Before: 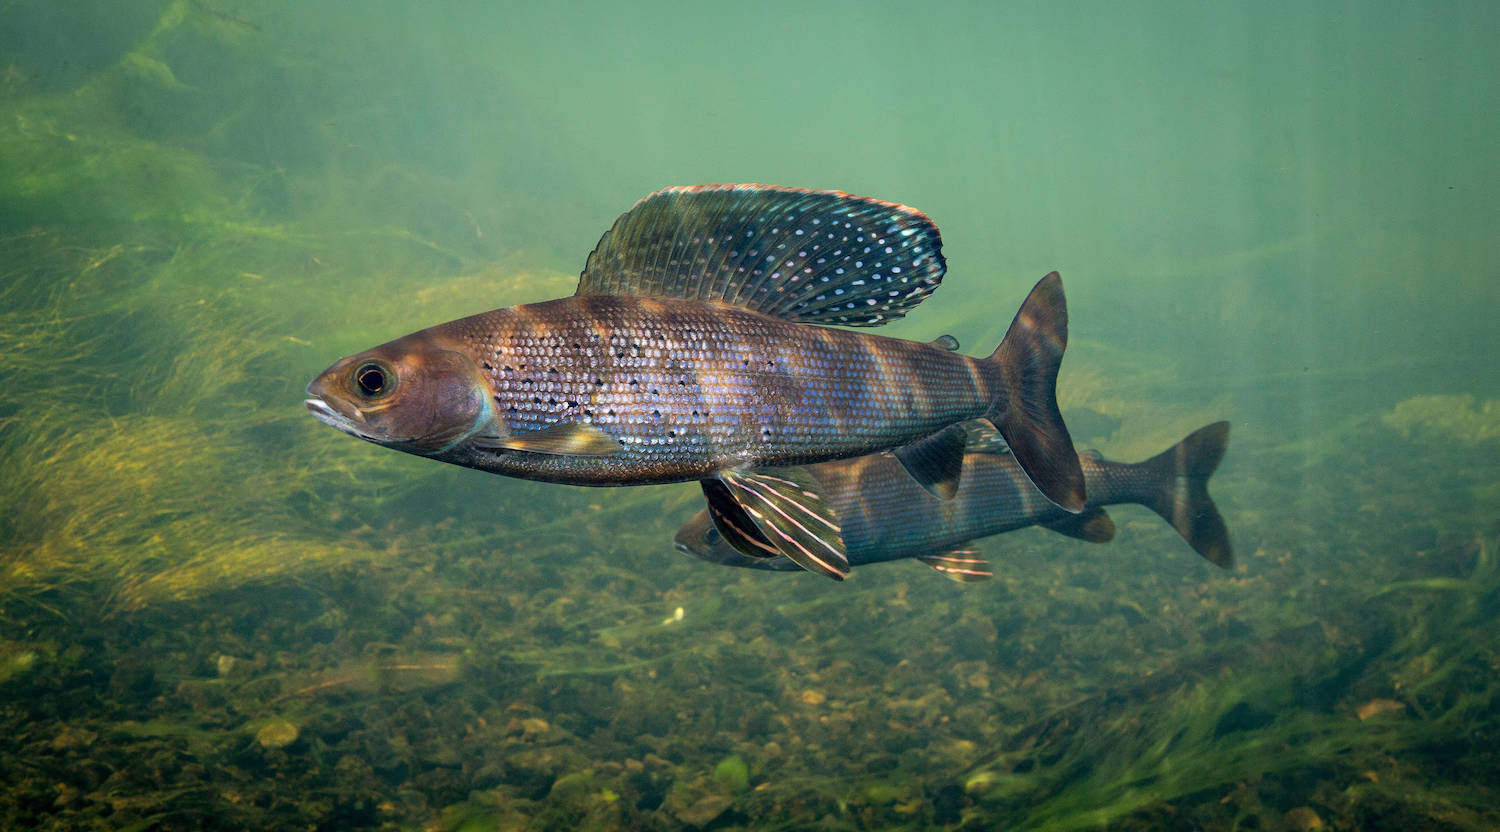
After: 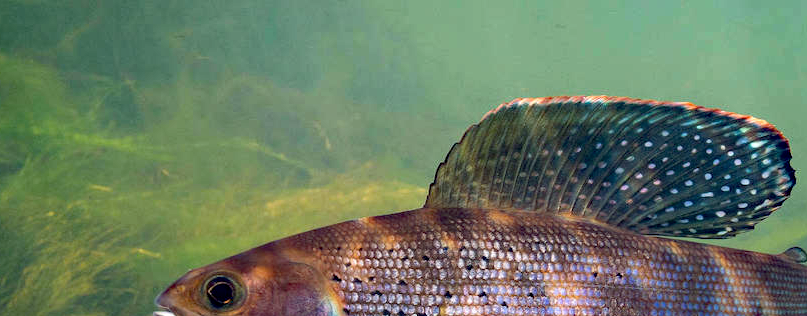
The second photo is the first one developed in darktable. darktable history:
haze removal: strength 0.501, distance 0.428, compatibility mode true, adaptive false
crop: left 10.107%, top 10.65%, right 36.029%, bottom 51.295%
